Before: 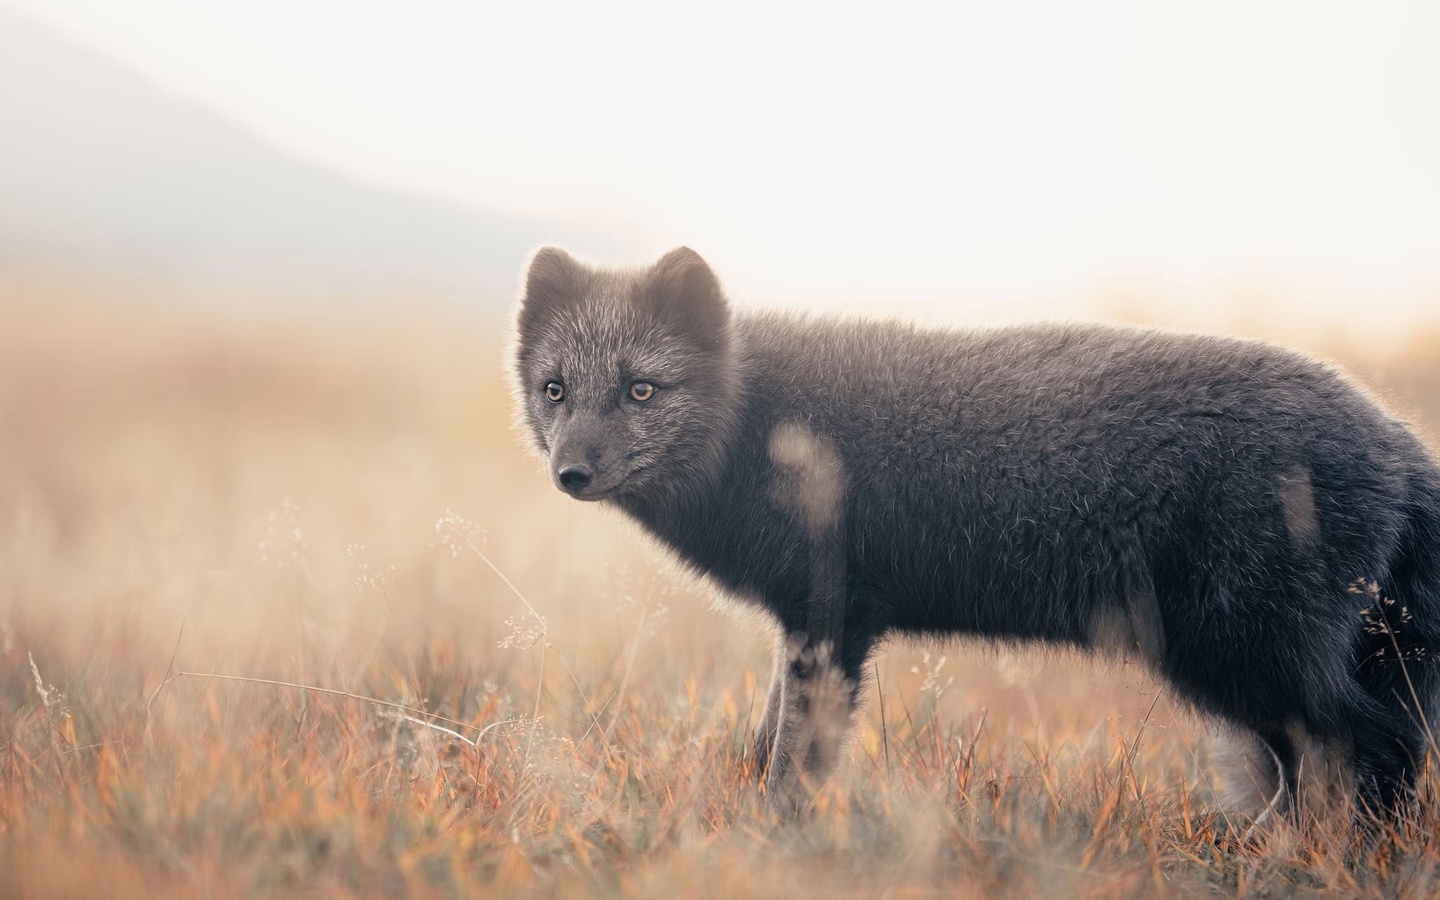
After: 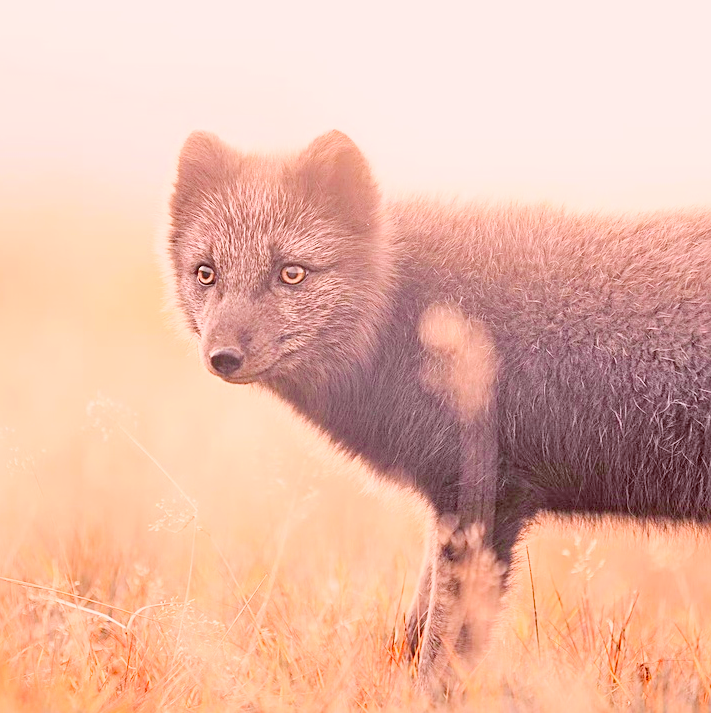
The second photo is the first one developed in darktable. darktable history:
sharpen: on, module defaults
color correction: highlights a* 9.13, highlights b* 8.86, shadows a* 39.32, shadows b* 39.85, saturation 0.818
contrast brightness saturation: contrast 0.165, saturation 0.314
crop and rotate: angle 0.016°, left 24.225%, top 13.043%, right 26.317%, bottom 7.592%
color balance rgb: highlights gain › chroma 1.557%, highlights gain › hue 310.77°, perceptual saturation grading › global saturation 37.052%, perceptual saturation grading › shadows 35.445%
filmic rgb: black relative exposure -7.65 EV, white relative exposure 4.56 EV, threshold 5.98 EV, hardness 3.61, enable highlight reconstruction true
exposure: exposure 1.246 EV, compensate highlight preservation false
tone equalizer: -7 EV 0.149 EV, -6 EV 0.614 EV, -5 EV 1.14 EV, -4 EV 1.33 EV, -3 EV 1.17 EV, -2 EV 0.6 EV, -1 EV 0.158 EV, luminance estimator HSV value / RGB max
